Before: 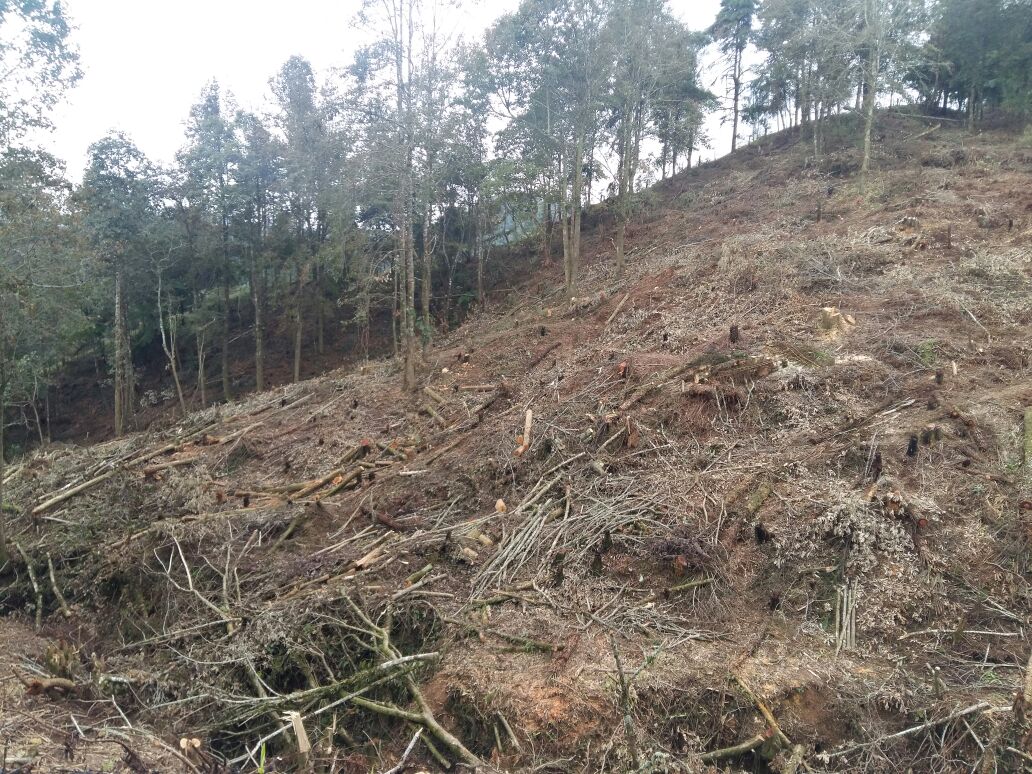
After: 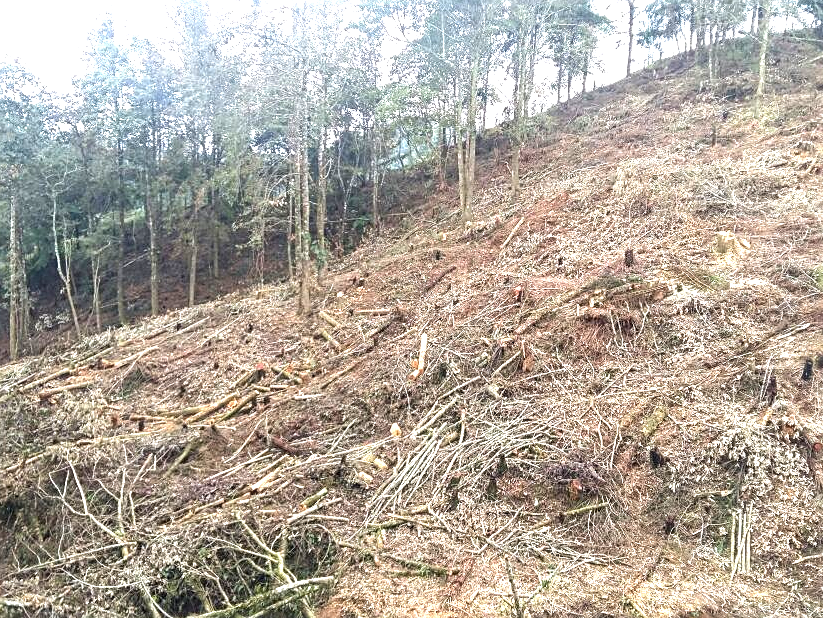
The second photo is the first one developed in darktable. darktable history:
crop and rotate: left 10.21%, top 9.85%, right 9.967%, bottom 10.249%
sharpen: amount 0.494
exposure: black level correction 0, exposure 1.199 EV, compensate highlight preservation false
color balance rgb: perceptual saturation grading › global saturation 0.633%, global vibrance 14.846%
local contrast: on, module defaults
tone equalizer: edges refinement/feathering 500, mask exposure compensation -1.57 EV, preserve details guided filter
contrast brightness saturation: contrast 0.078, saturation 0.02
